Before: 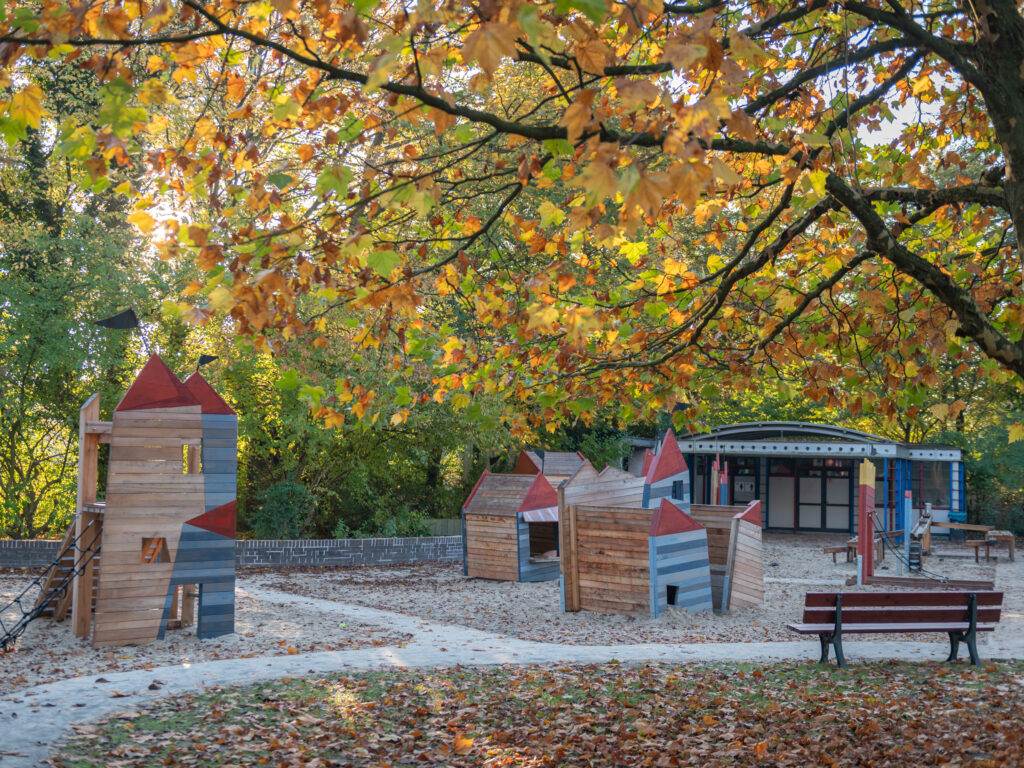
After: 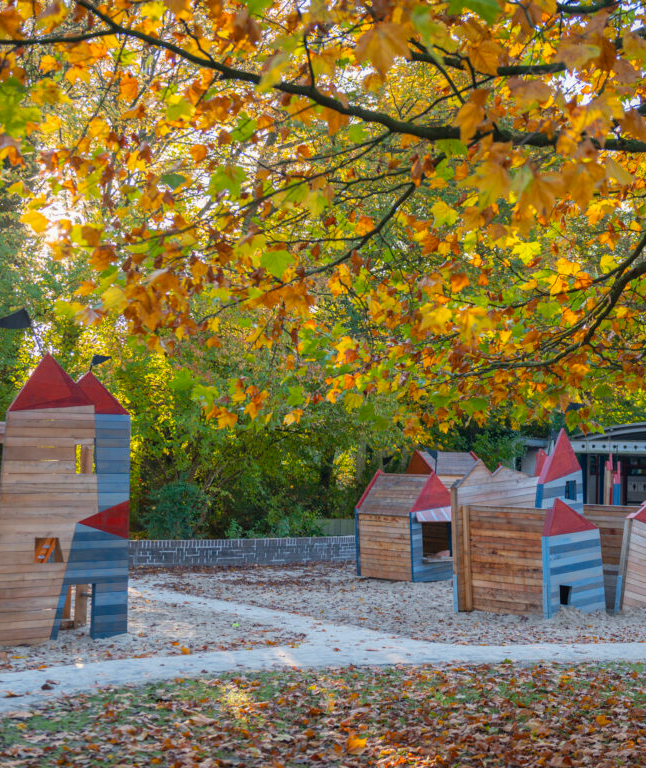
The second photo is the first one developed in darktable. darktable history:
color balance rgb: perceptual saturation grading › global saturation 25.687%, perceptual brilliance grading › global brilliance 2.419%, perceptual brilliance grading › highlights -3.919%, global vibrance 14.409%
crop: left 10.514%, right 26.369%
